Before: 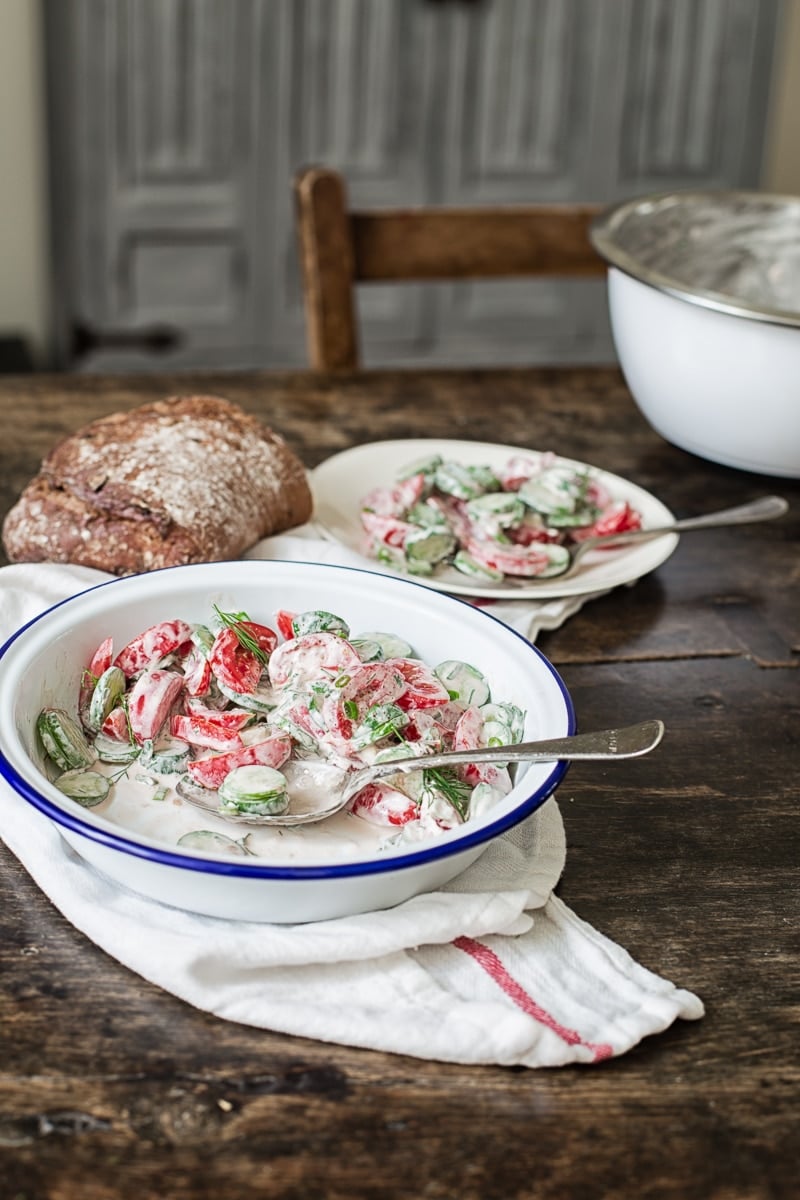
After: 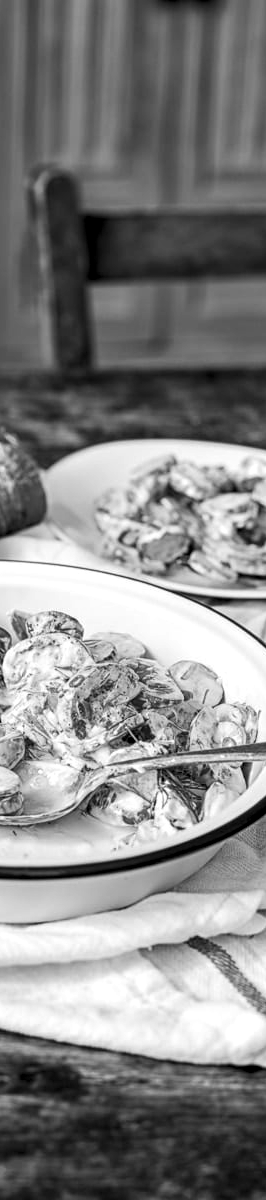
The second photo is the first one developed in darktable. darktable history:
monochrome: size 1
crop: left 33.36%, right 33.36%
local contrast: detail 135%, midtone range 0.75
